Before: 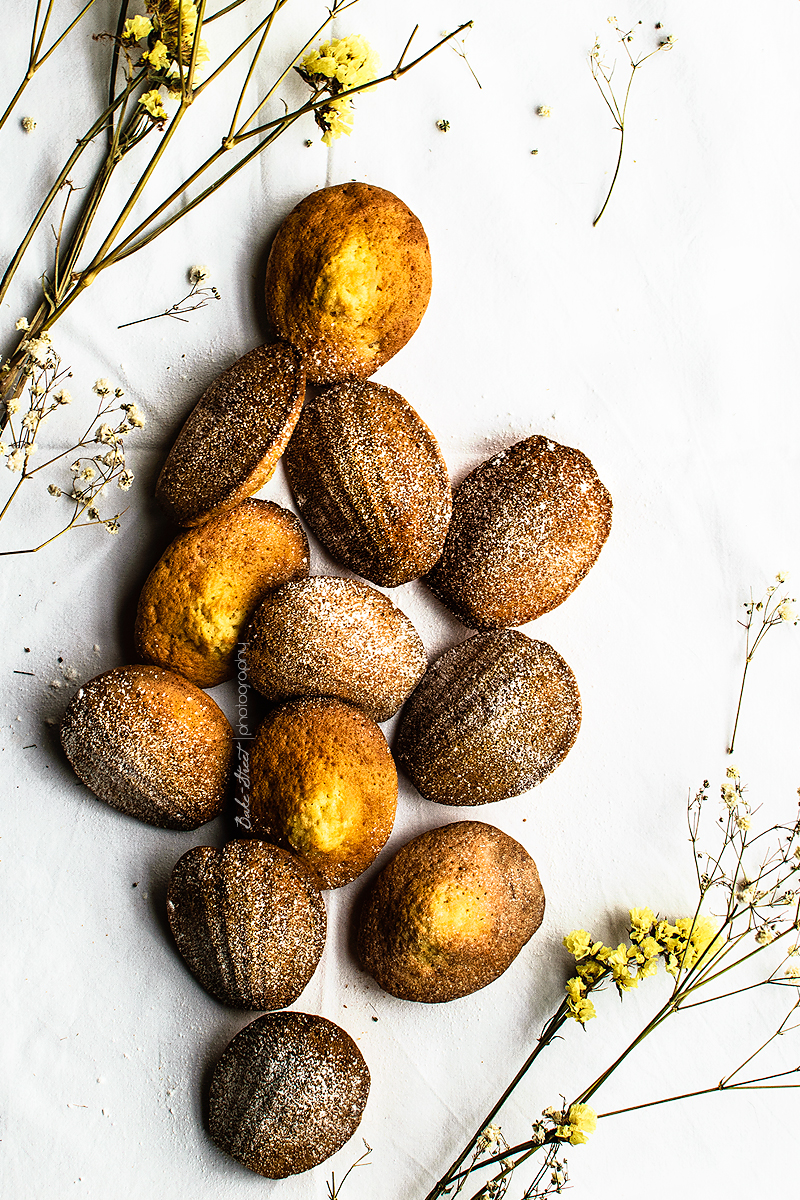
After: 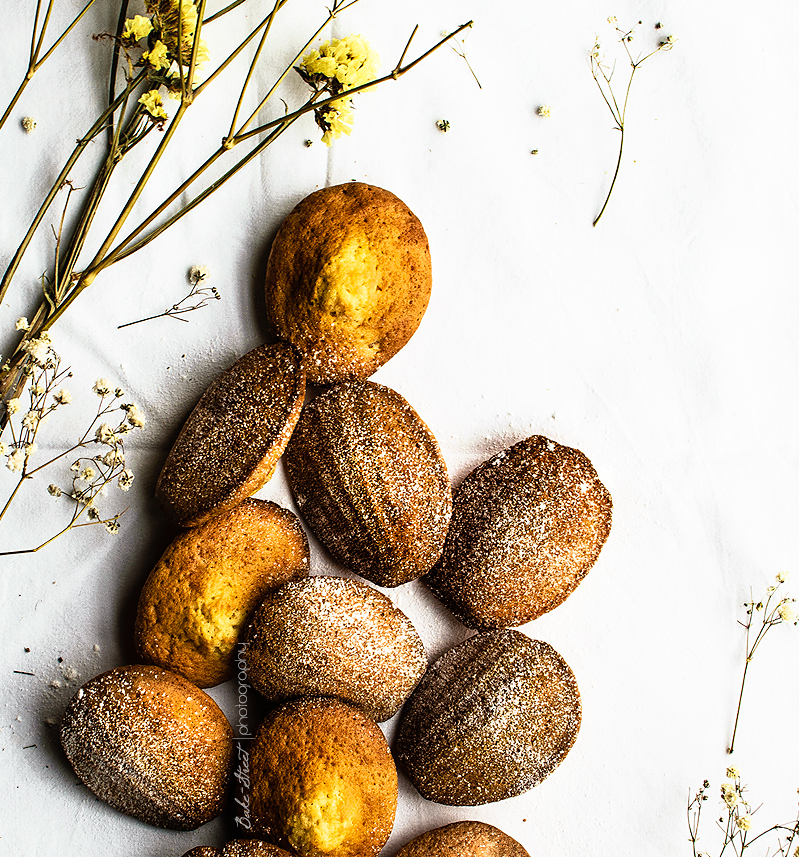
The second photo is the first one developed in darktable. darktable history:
rotate and perspective: automatic cropping original format, crop left 0, crop top 0
crop: bottom 28.576%
